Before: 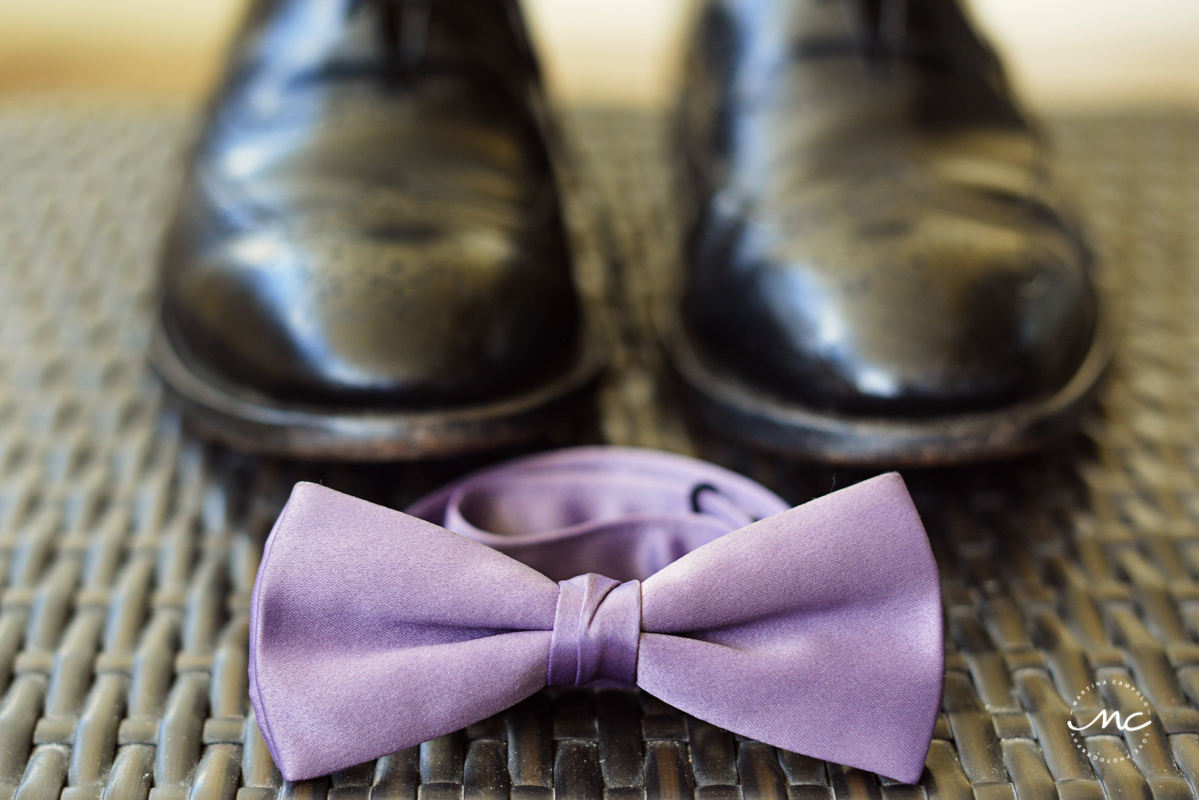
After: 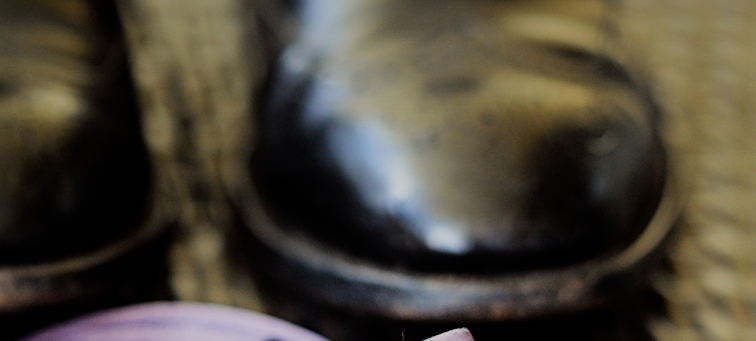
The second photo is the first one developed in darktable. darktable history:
color zones: curves: ch1 [(0, 0.523) (0.143, 0.545) (0.286, 0.52) (0.429, 0.506) (0.571, 0.503) (0.714, 0.503) (0.857, 0.508) (1, 0.523)]
sharpen: on, module defaults
crop: left 35.996%, top 18.006%, right 0.418%, bottom 38.16%
filmic rgb: black relative exposure -7.65 EV, white relative exposure 4.56 EV, hardness 3.61, contrast 1.053
